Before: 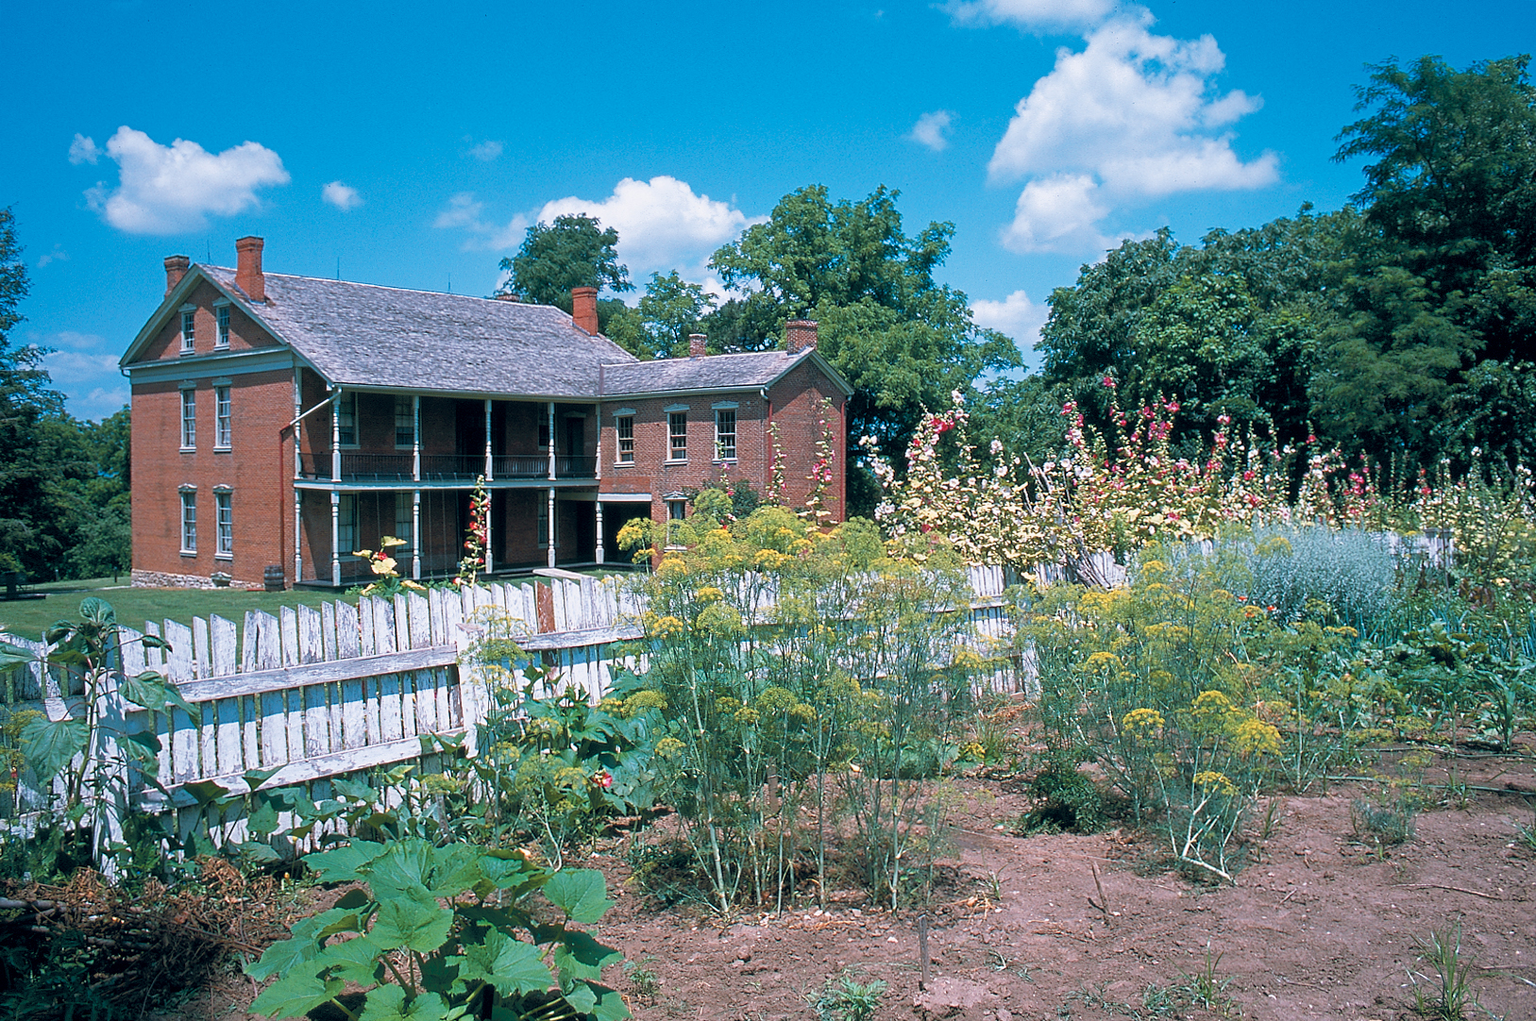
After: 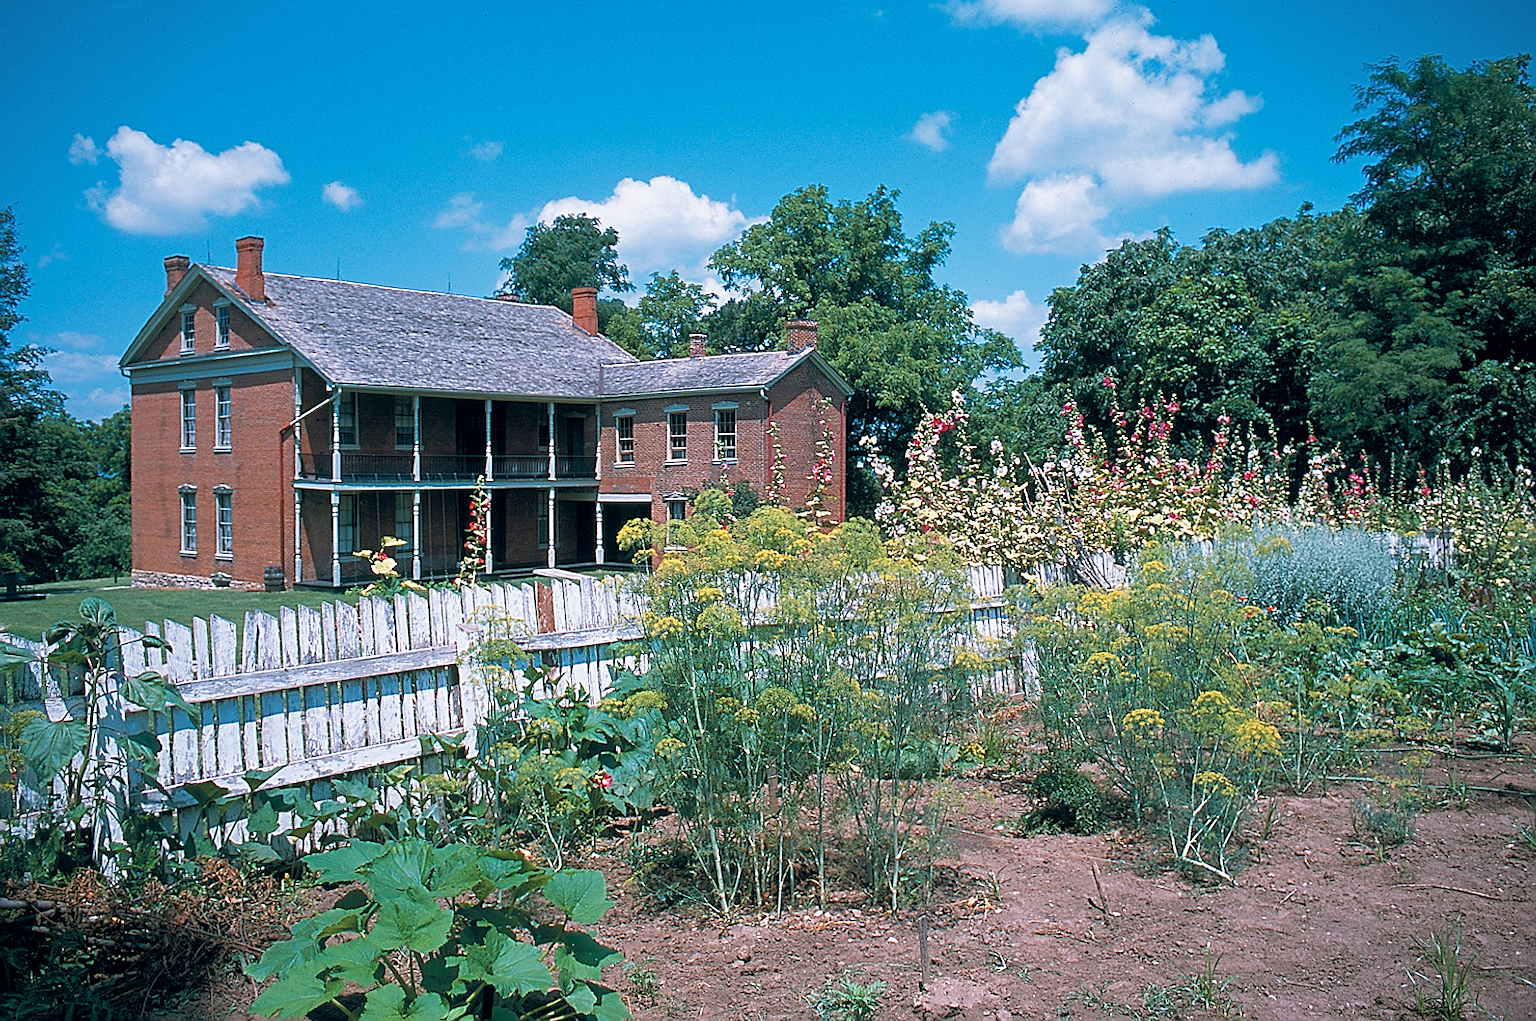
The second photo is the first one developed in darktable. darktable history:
sharpen: on, module defaults
vignetting: fall-off start 97.23%, saturation -0.024, center (-0.033, -0.042), width/height ratio 1.179, unbound false
